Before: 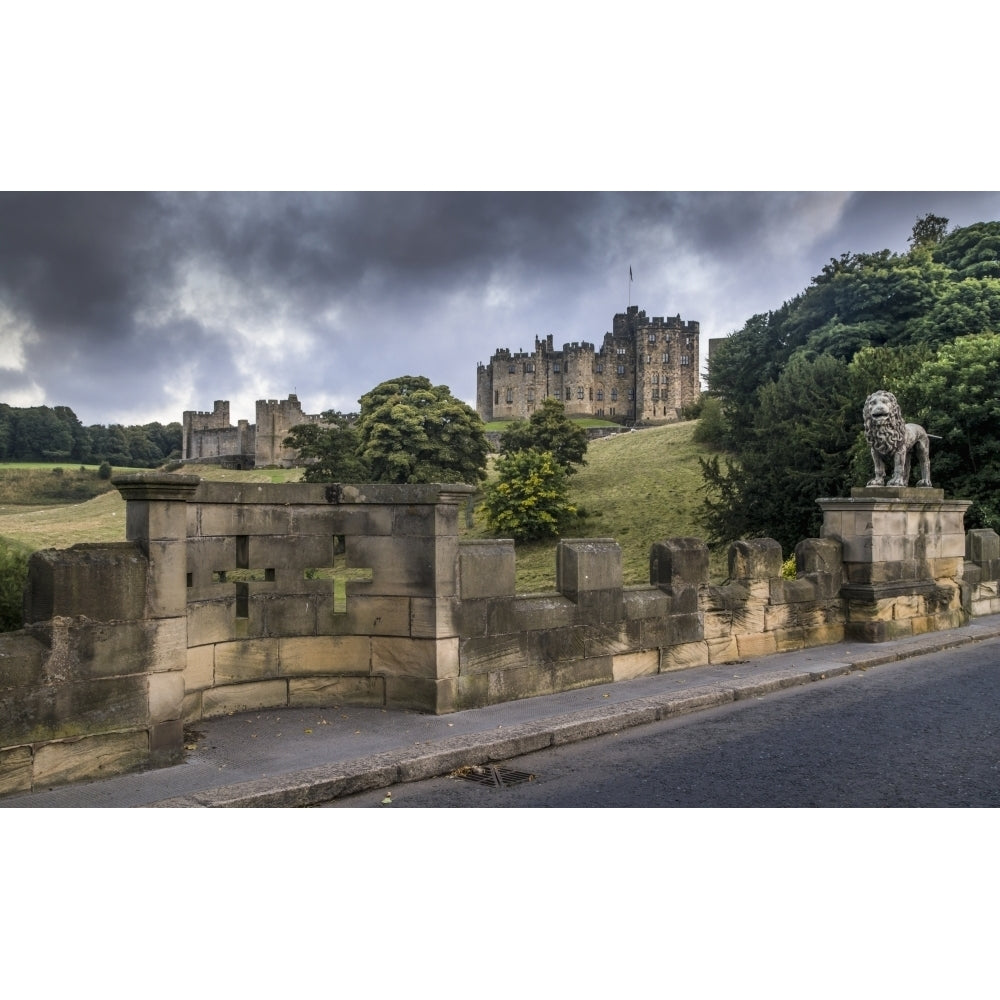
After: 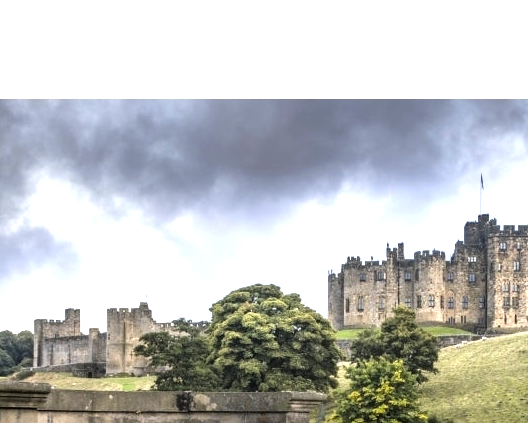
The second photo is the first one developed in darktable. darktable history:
exposure: black level correction 0, exposure 0.5 EV, compensate exposure bias true, compensate highlight preservation false
crop: left 14.992%, top 9.226%, right 30.796%, bottom 48.153%
tone equalizer: -8 EV -0.766 EV, -7 EV -0.688 EV, -6 EV -0.591 EV, -5 EV -0.366 EV, -3 EV 0.397 EV, -2 EV 0.6 EV, -1 EV 0.679 EV, +0 EV 0.753 EV
